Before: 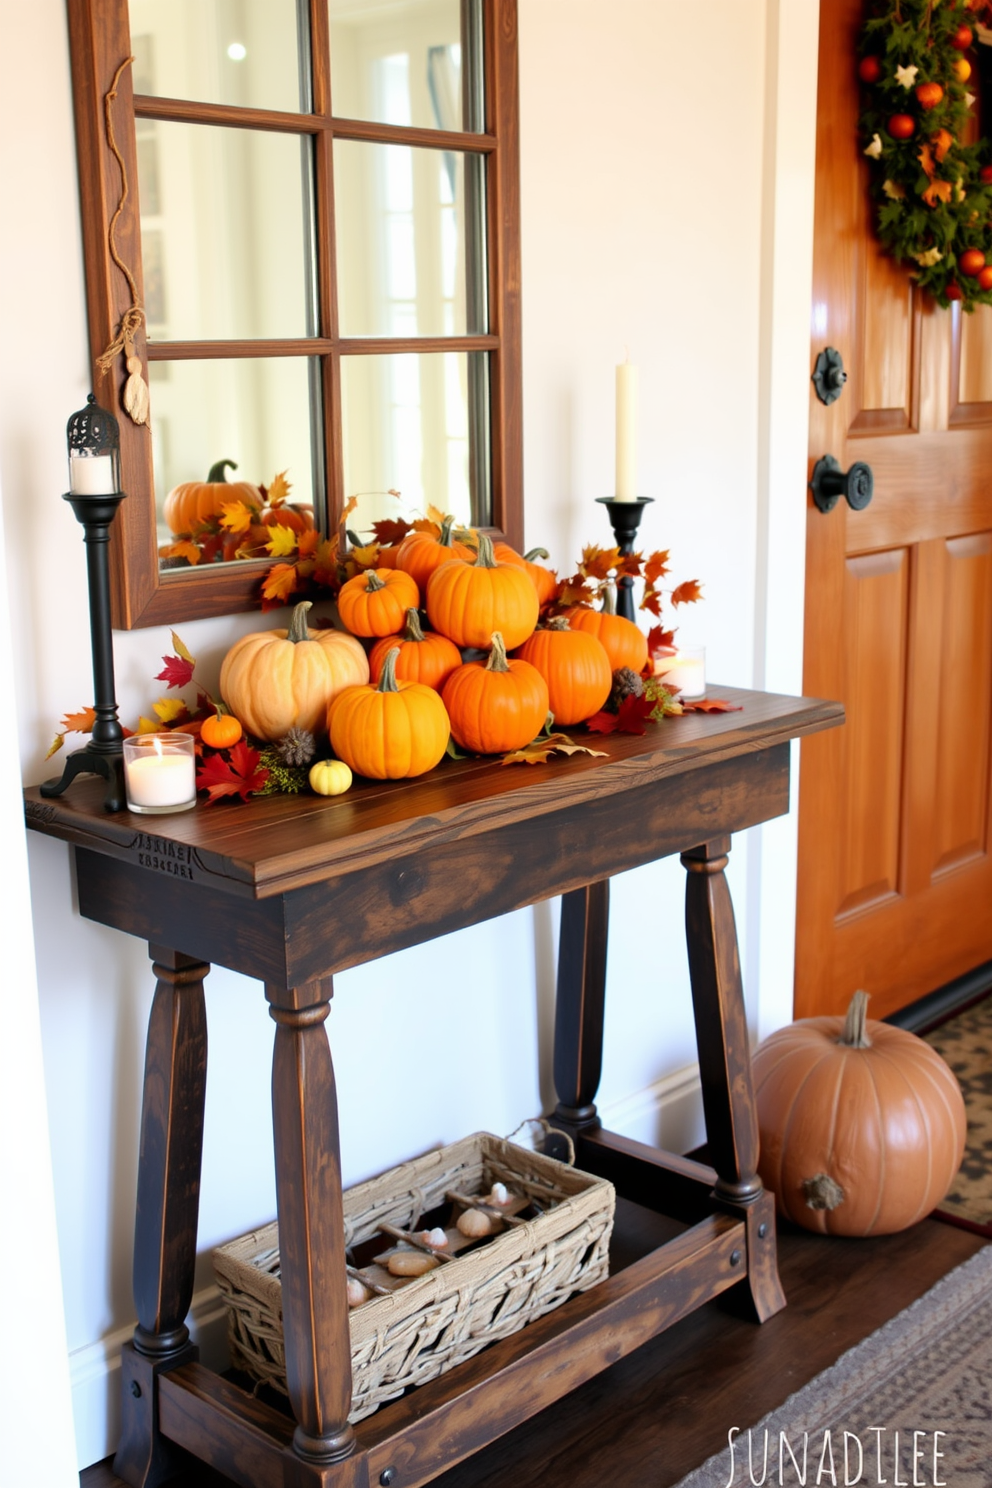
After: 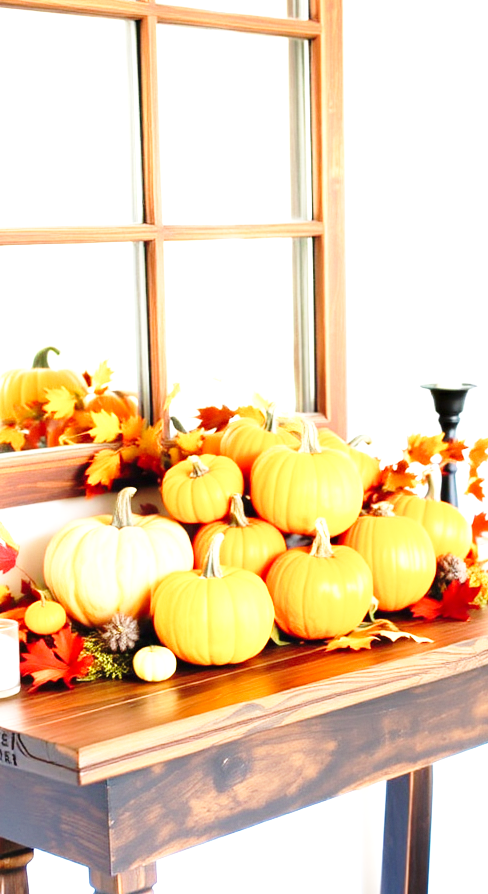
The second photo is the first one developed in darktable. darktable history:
crop: left 17.835%, top 7.675%, right 32.881%, bottom 32.213%
contrast brightness saturation: saturation -0.04
exposure: black level correction 0, exposure 1.625 EV, compensate exposure bias true, compensate highlight preservation false
base curve: curves: ch0 [(0, 0) (0.028, 0.03) (0.121, 0.232) (0.46, 0.748) (0.859, 0.968) (1, 1)], preserve colors none
